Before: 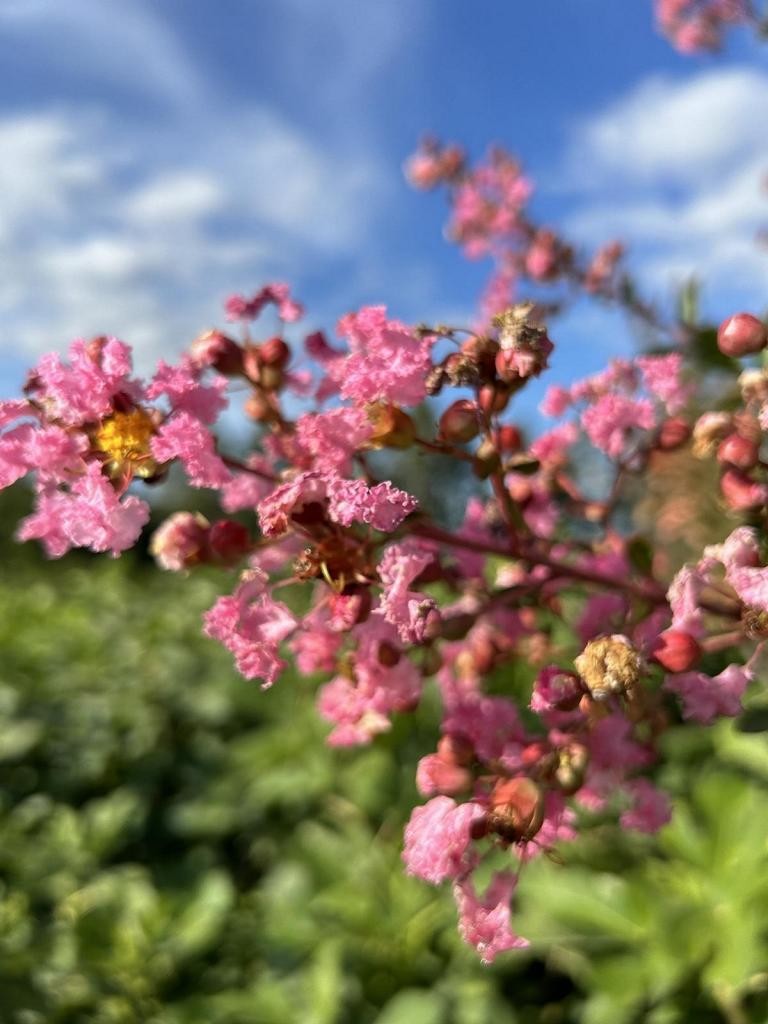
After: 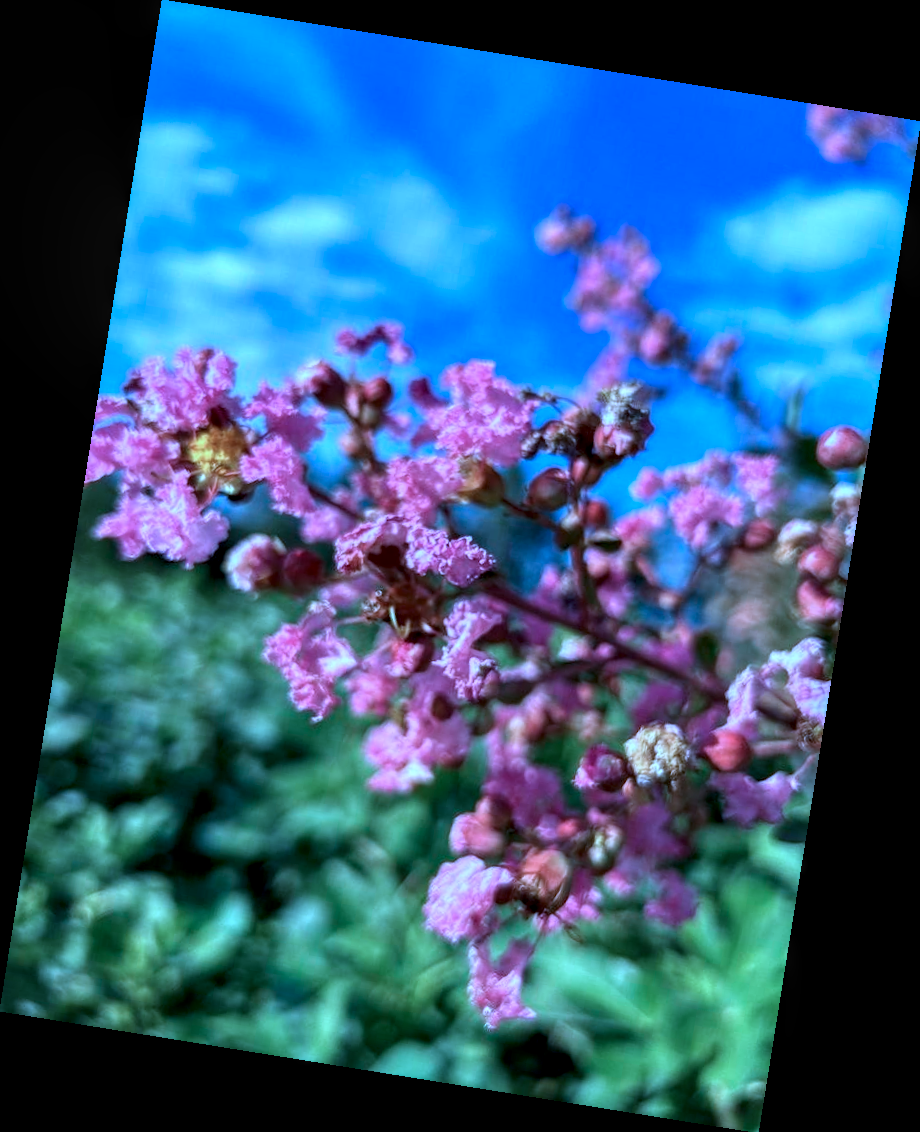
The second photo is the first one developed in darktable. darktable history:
local contrast: highlights 40%, shadows 60%, detail 136%, midtone range 0.514
rotate and perspective: rotation 9.12°, automatic cropping off
color calibration: illuminant as shot in camera, x 0.462, y 0.419, temperature 2651.64 K
